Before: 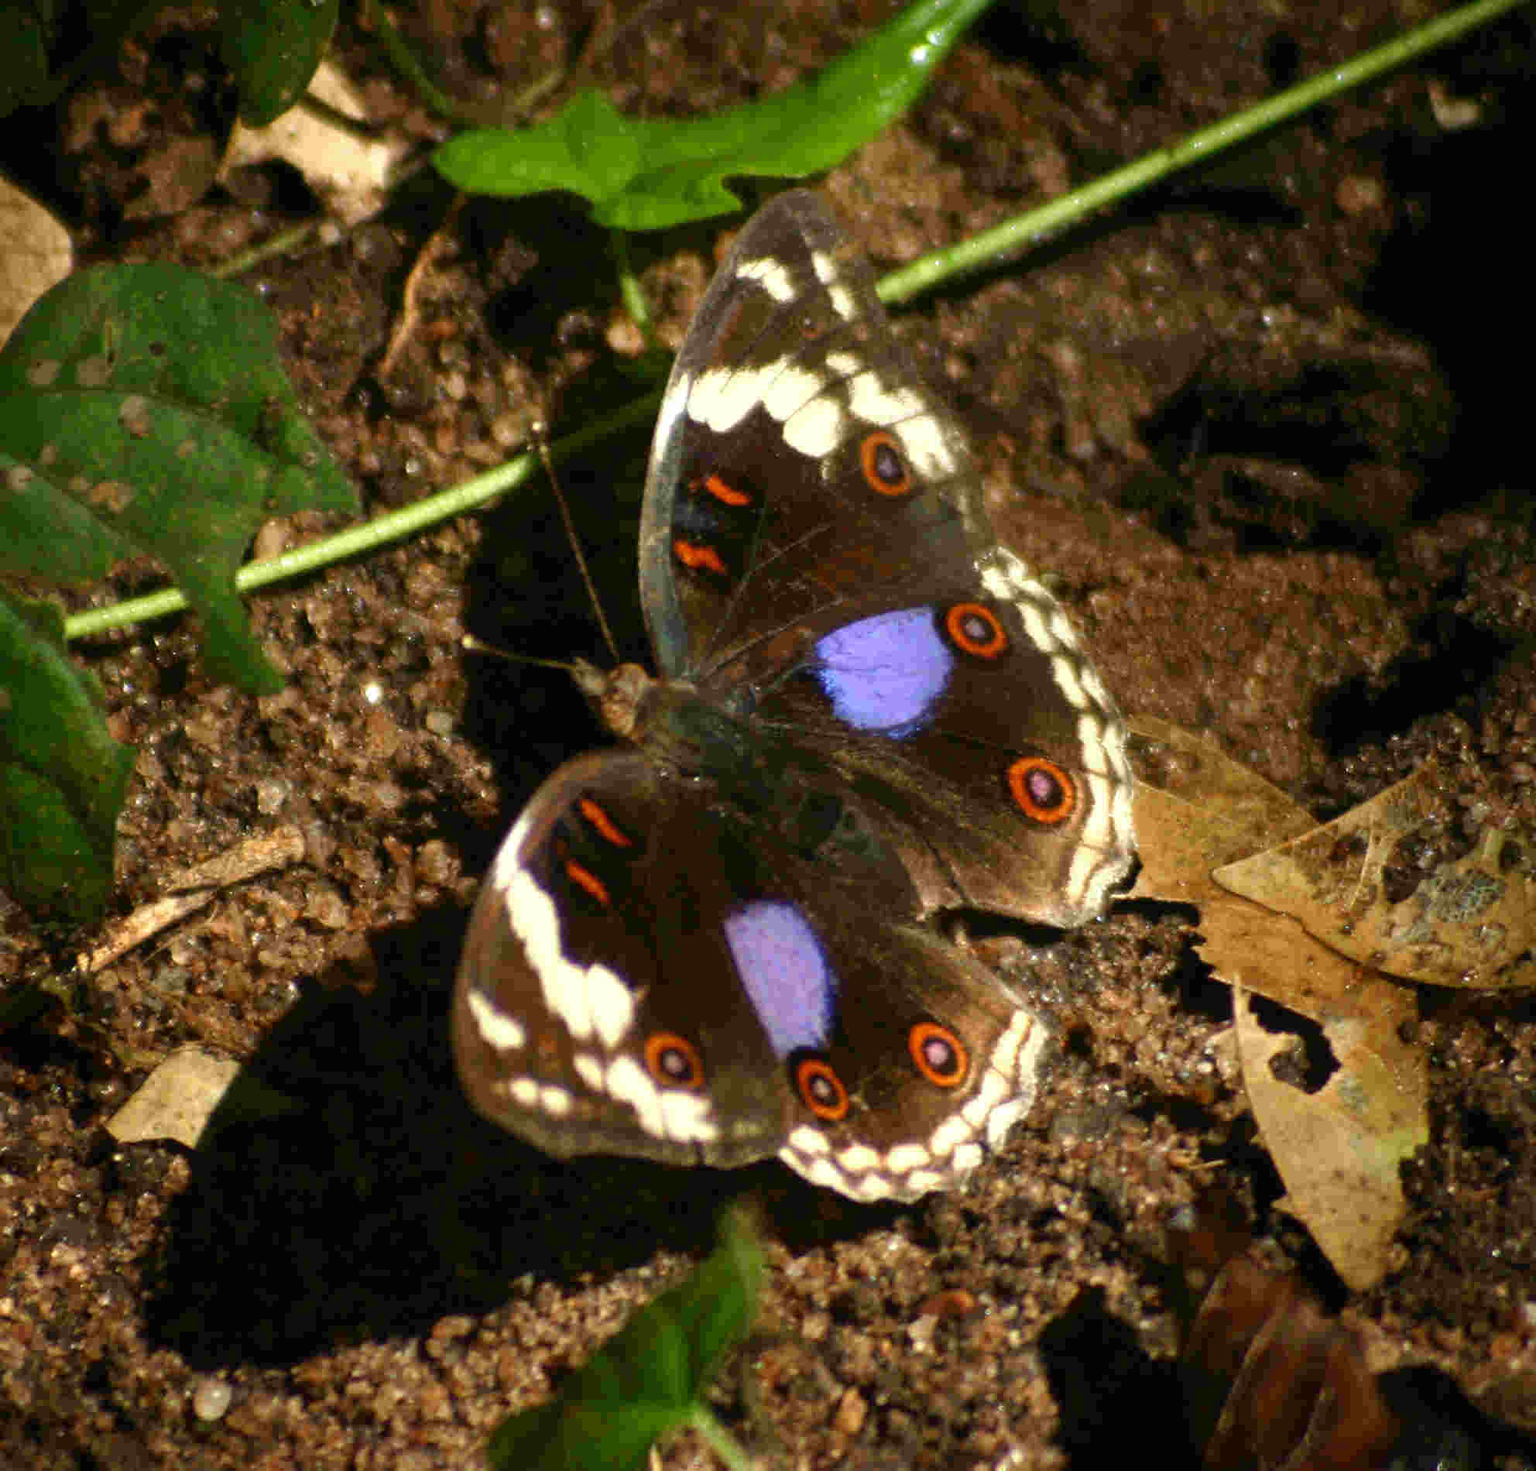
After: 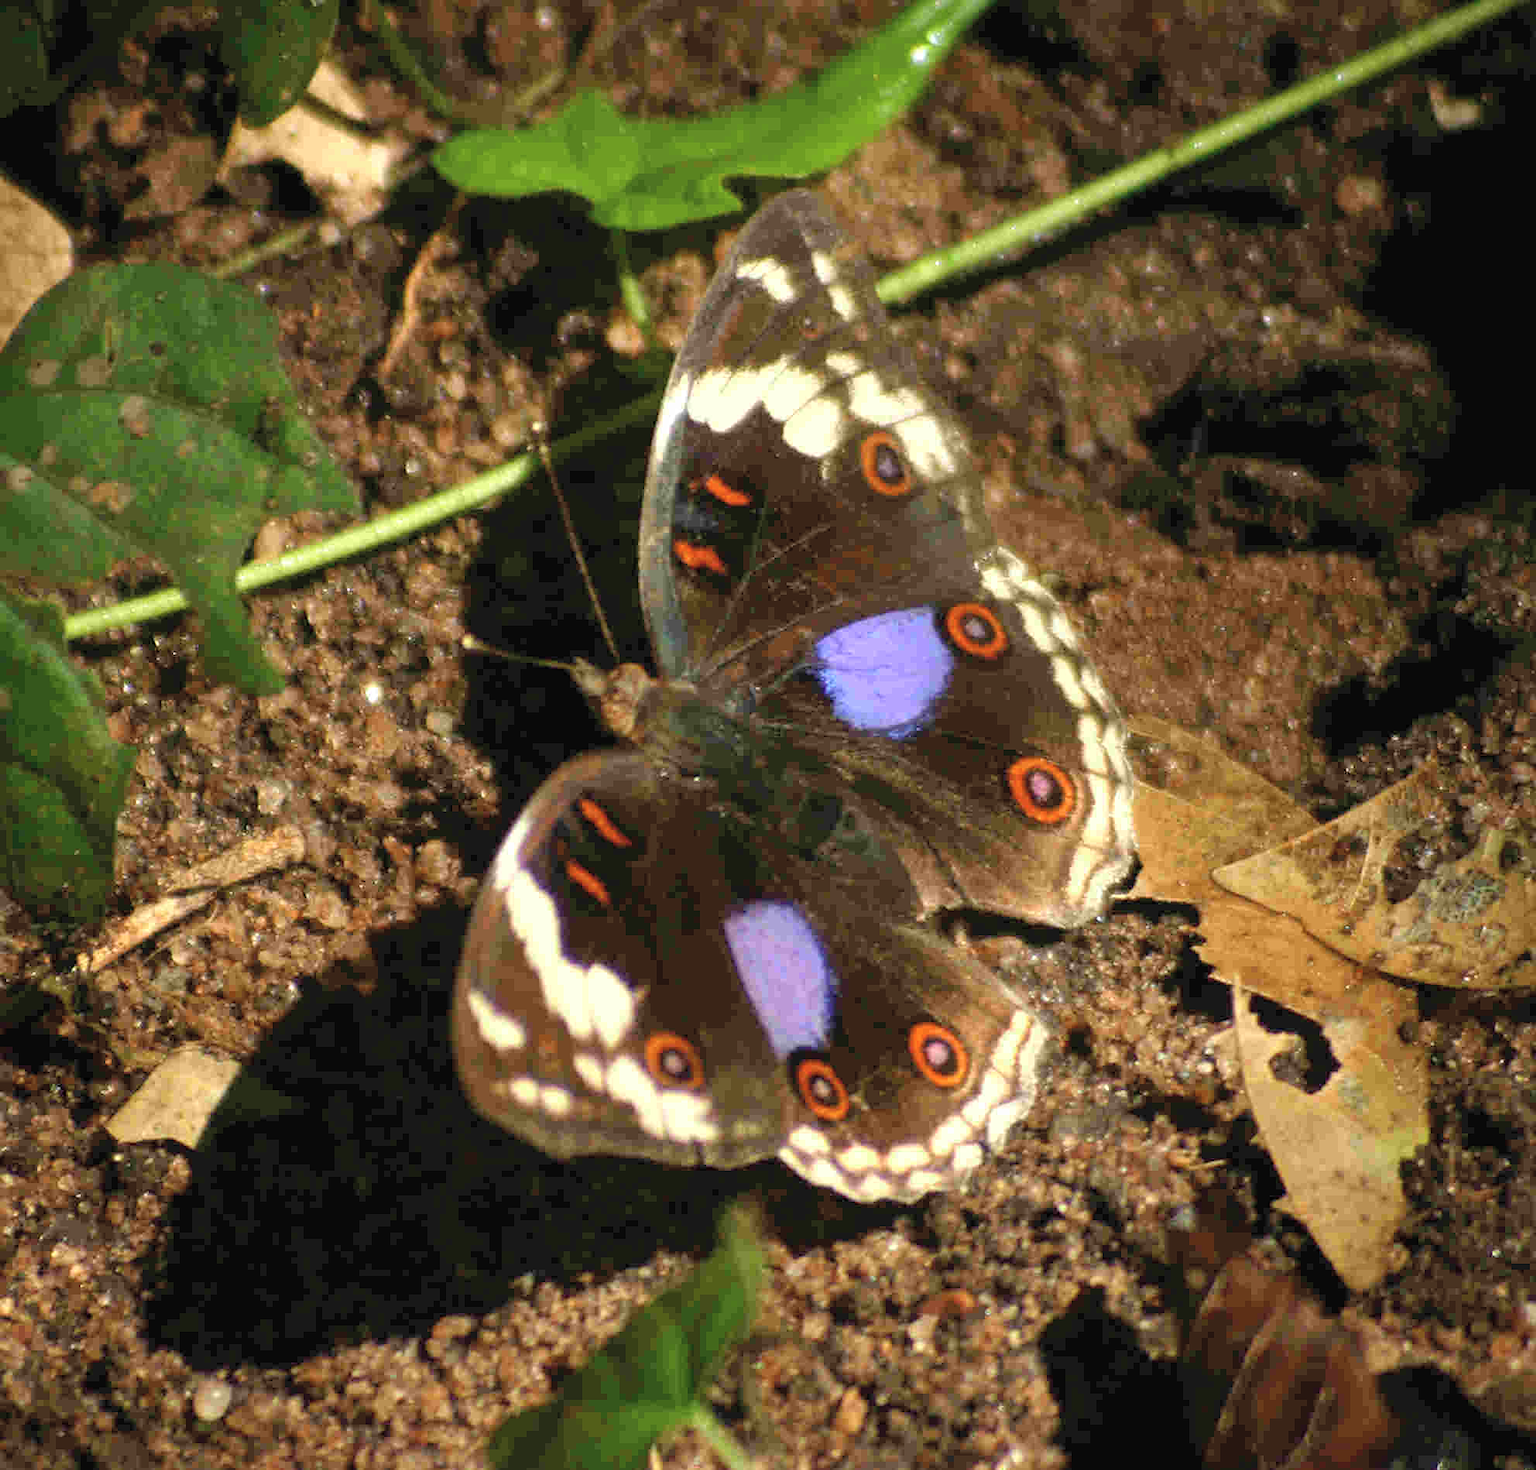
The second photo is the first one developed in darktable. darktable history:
contrast brightness saturation: brightness 0.149
sharpen: amount 0.214
